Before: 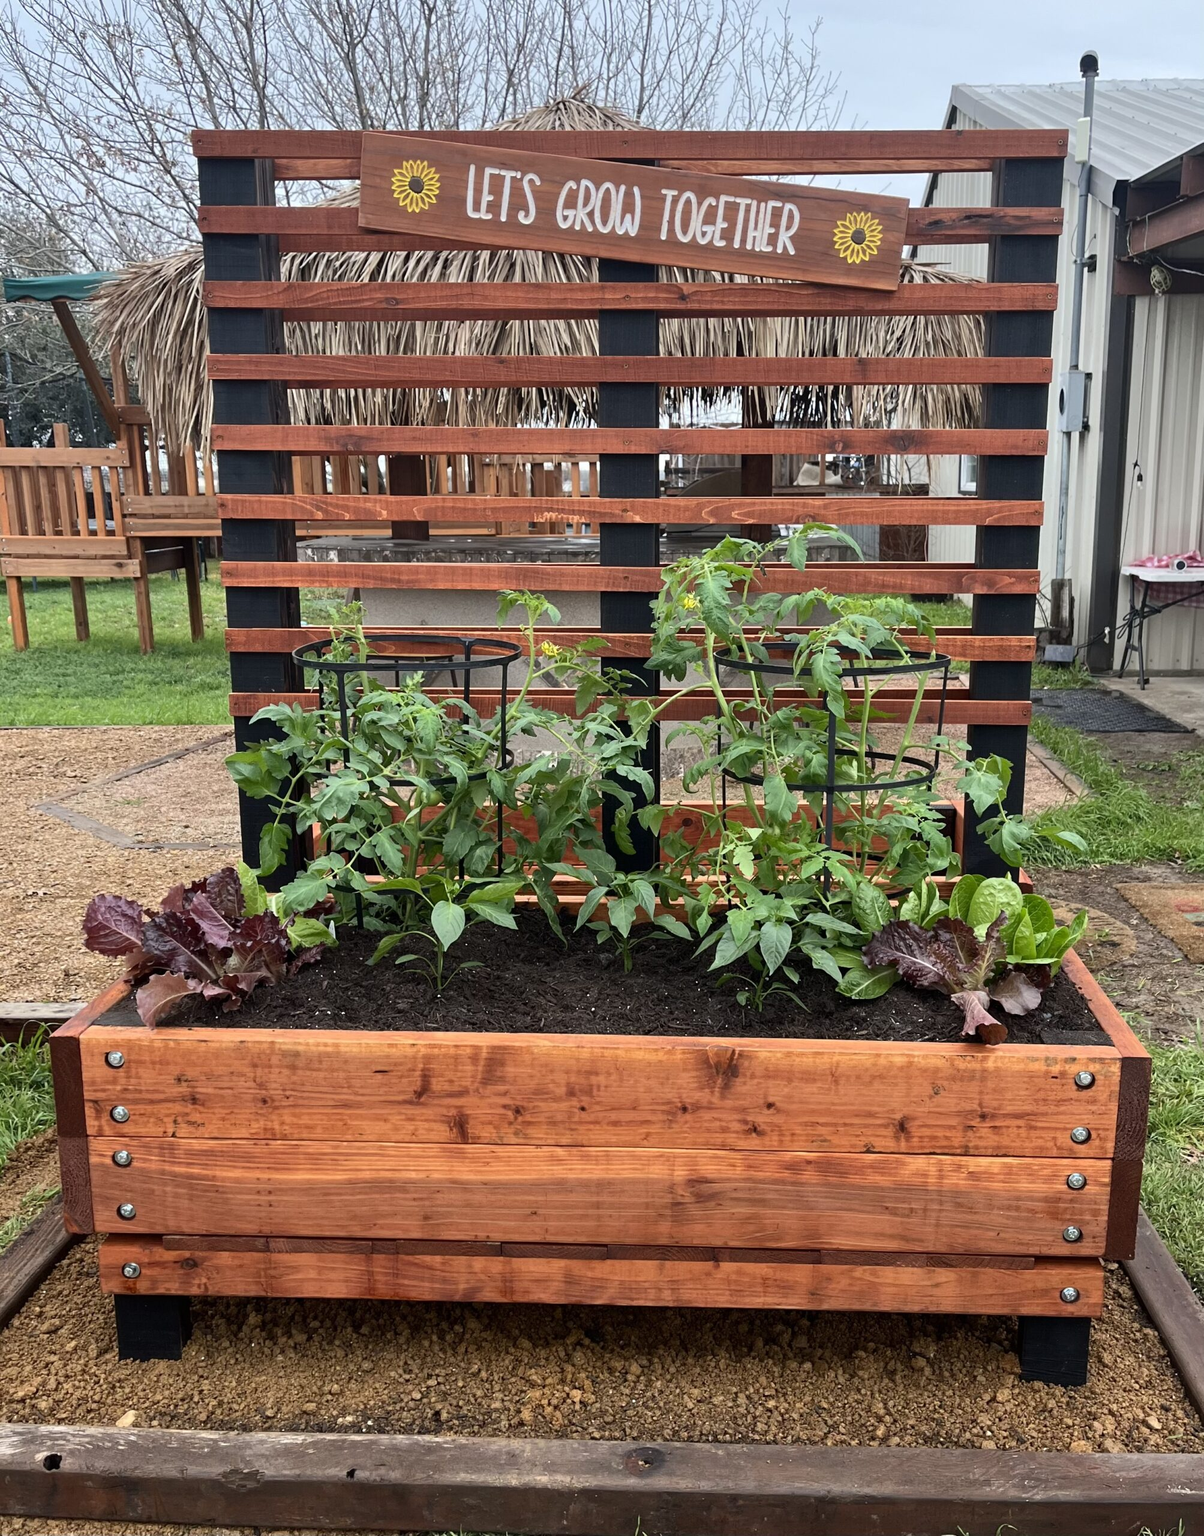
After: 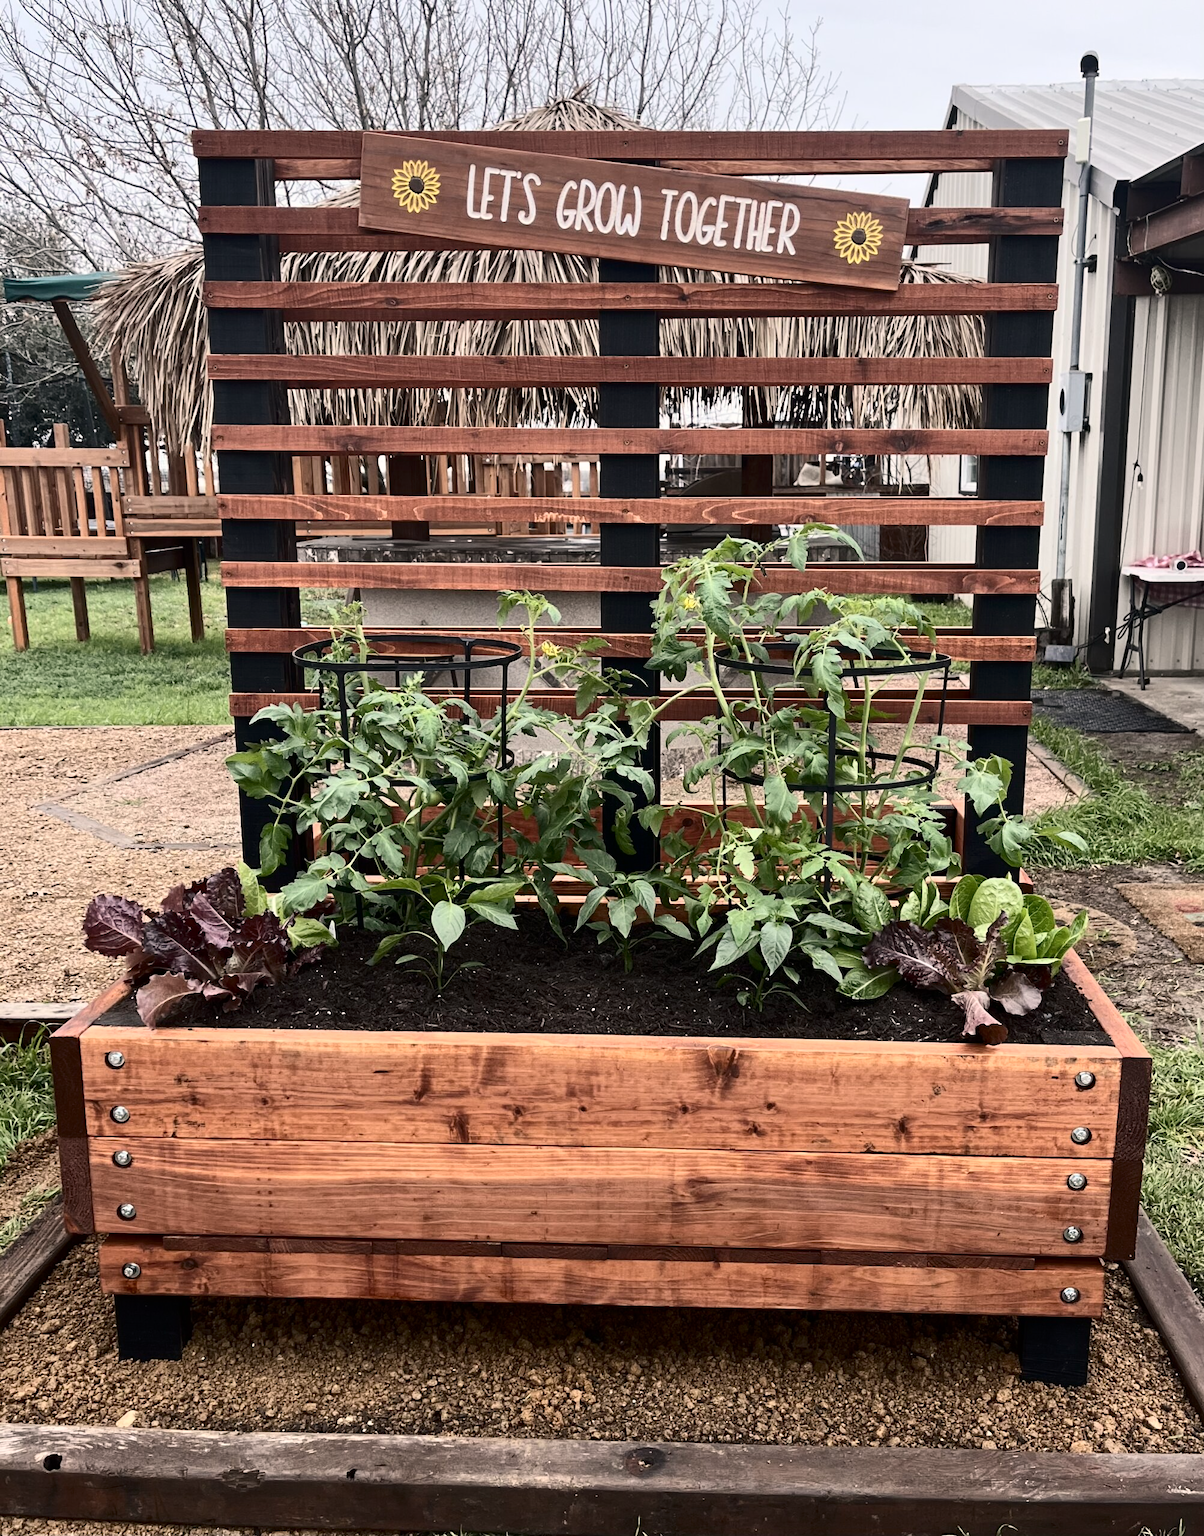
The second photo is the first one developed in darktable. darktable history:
color correction: highlights a* 5.59, highlights b* 5.24, saturation 0.68
contrast brightness saturation: contrast 0.28
